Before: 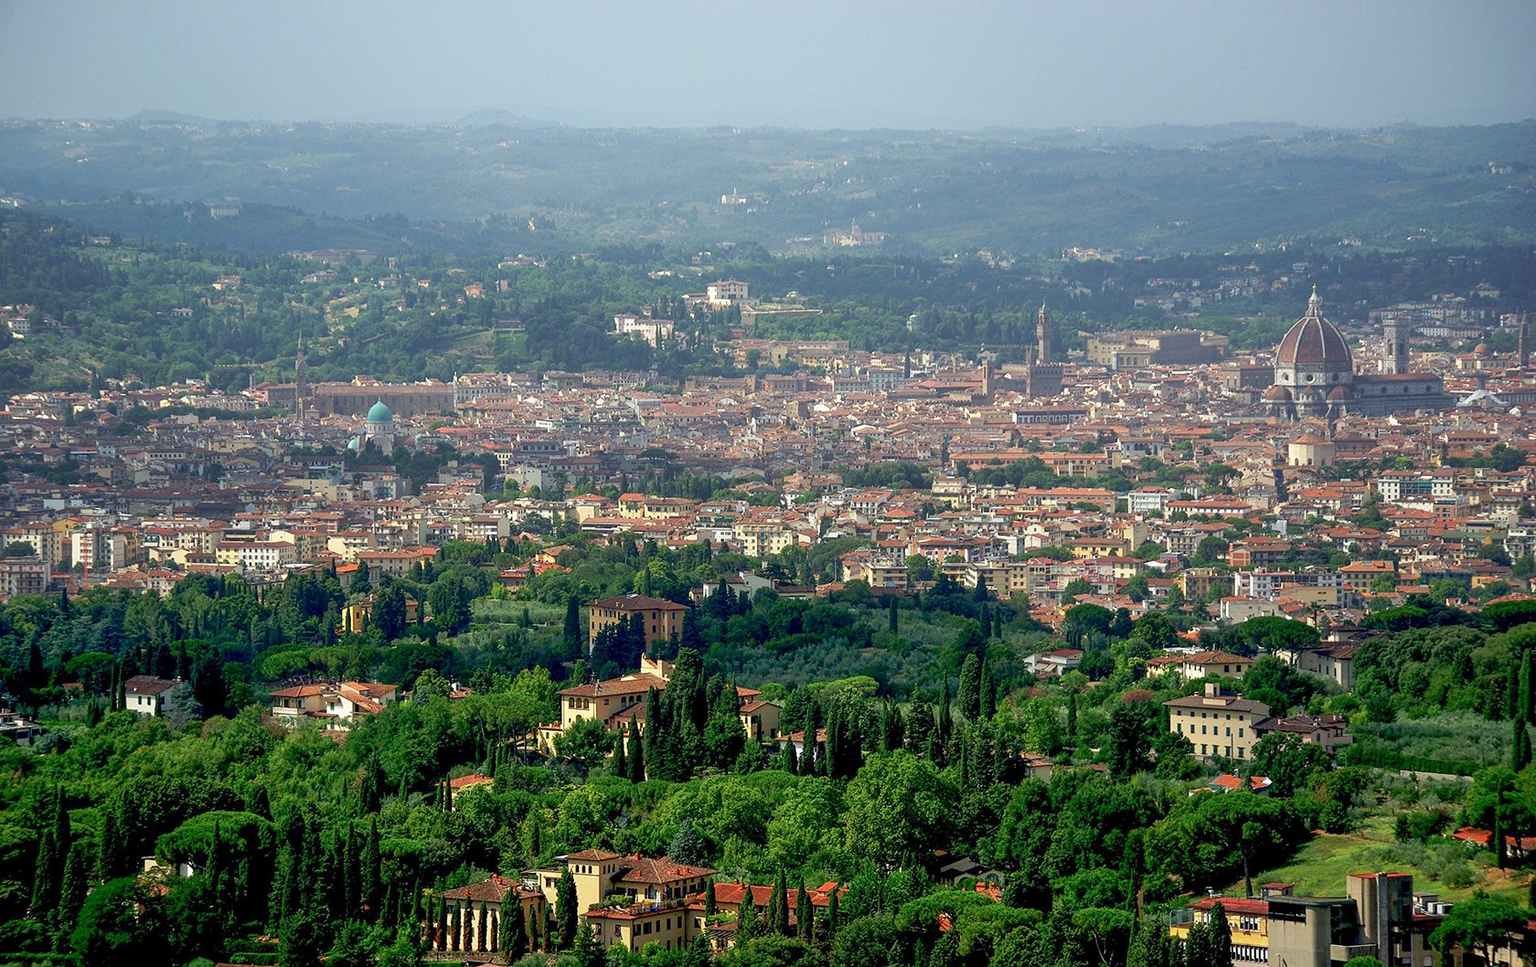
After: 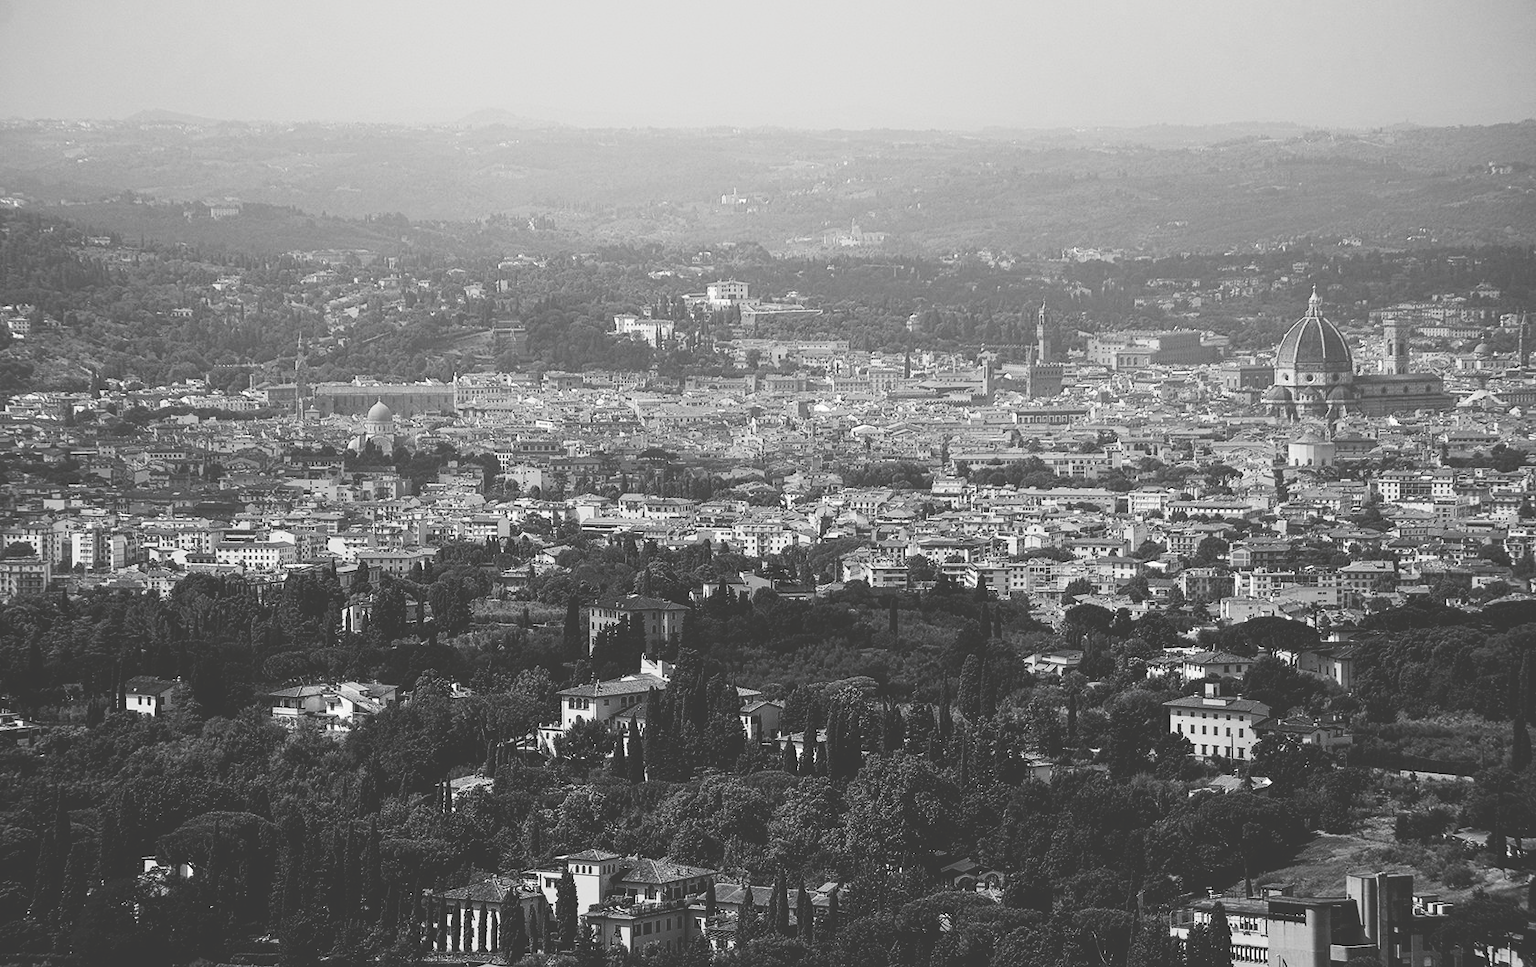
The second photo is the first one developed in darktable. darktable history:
tone curve: curves: ch0 [(0, 0) (0.003, 0.231) (0.011, 0.231) (0.025, 0.231) (0.044, 0.231) (0.069, 0.235) (0.1, 0.24) (0.136, 0.246) (0.177, 0.256) (0.224, 0.279) (0.277, 0.313) (0.335, 0.354) (0.399, 0.428) (0.468, 0.514) (0.543, 0.61) (0.623, 0.728) (0.709, 0.808) (0.801, 0.873) (0.898, 0.909) (1, 1)], preserve colors none
color look up table: target L [94.45, 85.27, 90.24, 94.45, 69.98, 78.07, 72.94, 65.11, 44, 55.54, 59.21, 56.06, 40.45, 42.1, 41.14, 13.23, 15.16, 201.93, 88.82, 64.74, 61.45, 65.11, 59.02, 50.43, 34.88, 24.42, 21.7, 5.464, 98.62, 93.05, 79.52, 72.21, 64.48, 83.12, 67, 75.15, 54.76, 48.84, 46.7, 48.04, 13.23, 25.32, 100, 93.05, 60.94, 61.45, 59.02, 41.83, 23.07], target a [-0.099, -0.002, -0.1, -0.099, -0.001, -0.003, -0.001, 0, 0, 0.001 ×5, 0, -0.134, -0.132, 0, -0.101, 0, 0.001, 0, 0.001, 0, -0.001, -0.001, 0, -0.687, -0.473, -0.291, -0.003, -0.002, 0.001, -0.002, -0.001, -0.002, 0.001, 0.001, 0.001, 0, -0.134, -0.001, -0.097, -0.291, 0.001 ×4, 0], target b [1.226, 0.023, 1.239, 1.226, 0.003, 0.024, 0.003, 0.003, -0.004, -0.004, -0.007, -0.004, -0.004, -0.004, 0.001, 1.698, 1.671, -0.001, 1.244, -0.004, -0.004, 0.003, -0.007, -0.004, 0.011, 0.011, 0.002, 8.475, 6.009, 3.654, 0.024, 0.023, -0.004, 0.024, 0.003, 0.023, -0.004, -0.004, -0.004, 0.001, 1.698, 0.011, 1.21, 3.654, -0.004, -0.004, -0.007, -0.004, 0.001], num patches 49
